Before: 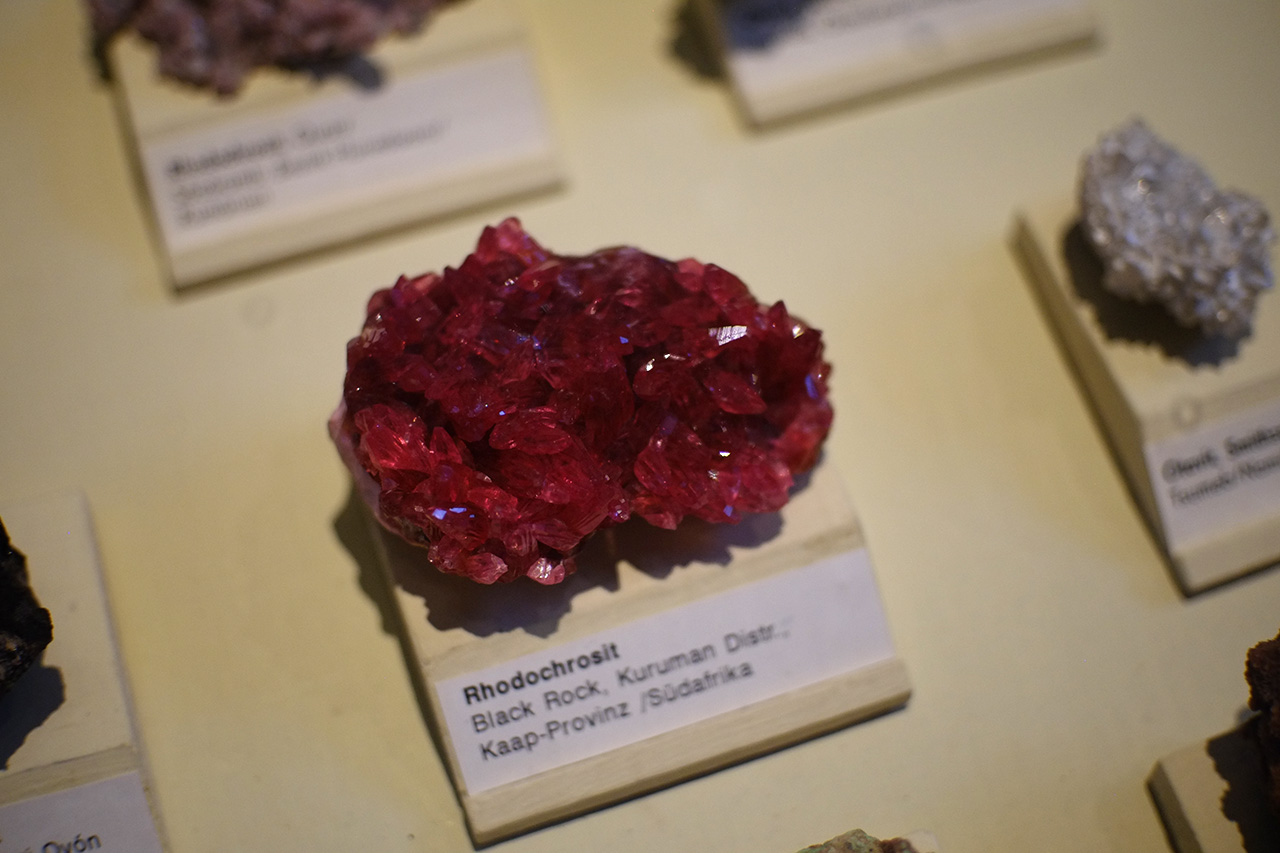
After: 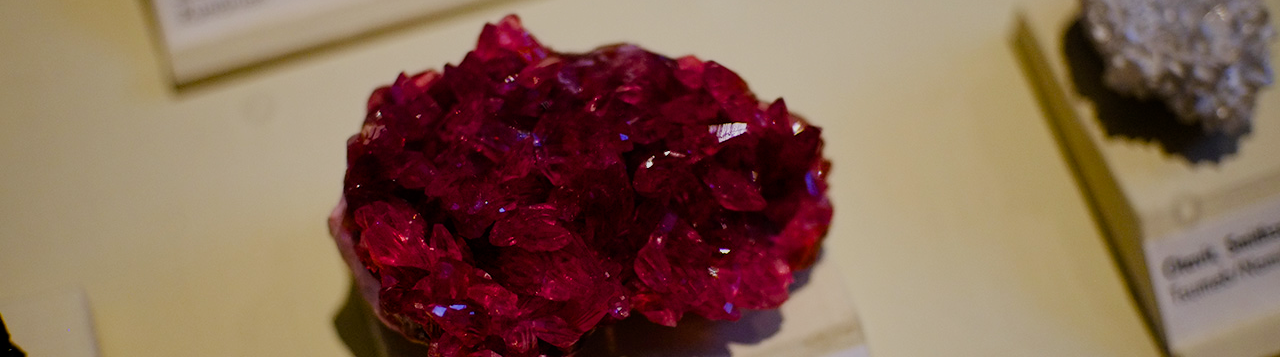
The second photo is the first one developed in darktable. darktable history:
crop and rotate: top 23.84%, bottom 34.294%
filmic rgb: black relative exposure -7.65 EV, white relative exposure 4.56 EV, hardness 3.61, contrast 1.05
color balance rgb: perceptual saturation grading › global saturation 20%, perceptual saturation grading › highlights -25%, perceptual saturation grading › shadows 50%
